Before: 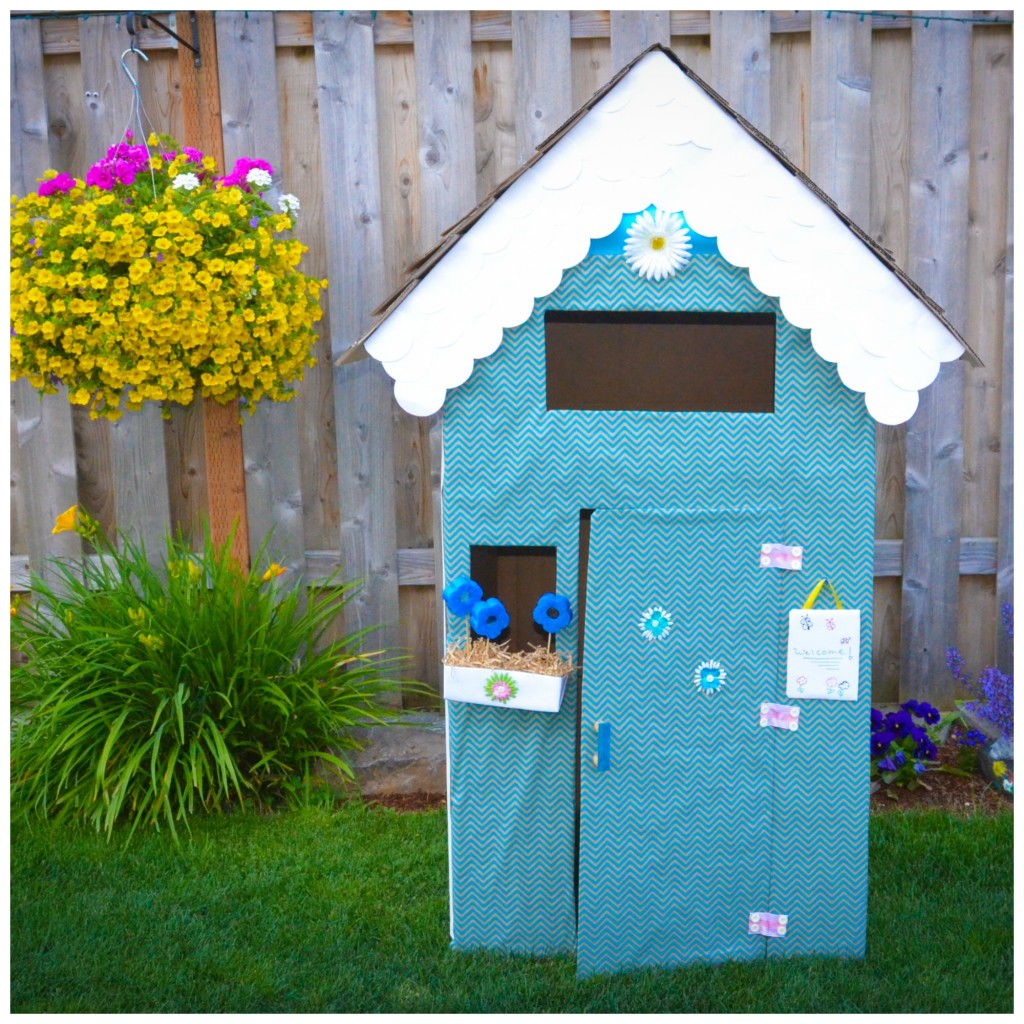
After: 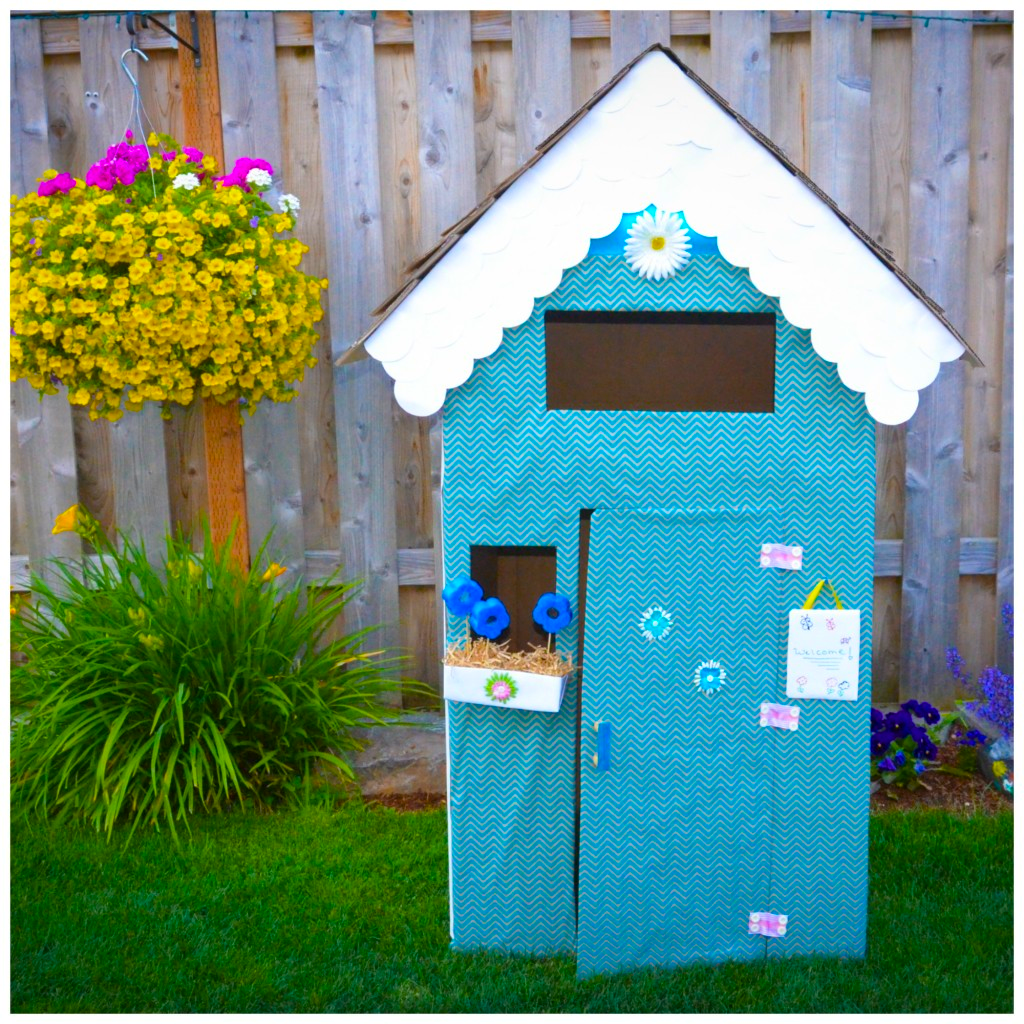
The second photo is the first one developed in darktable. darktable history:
exposure: black level correction 0.001, compensate highlight preservation false
color balance rgb: perceptual saturation grading › global saturation 30%, global vibrance 20%
